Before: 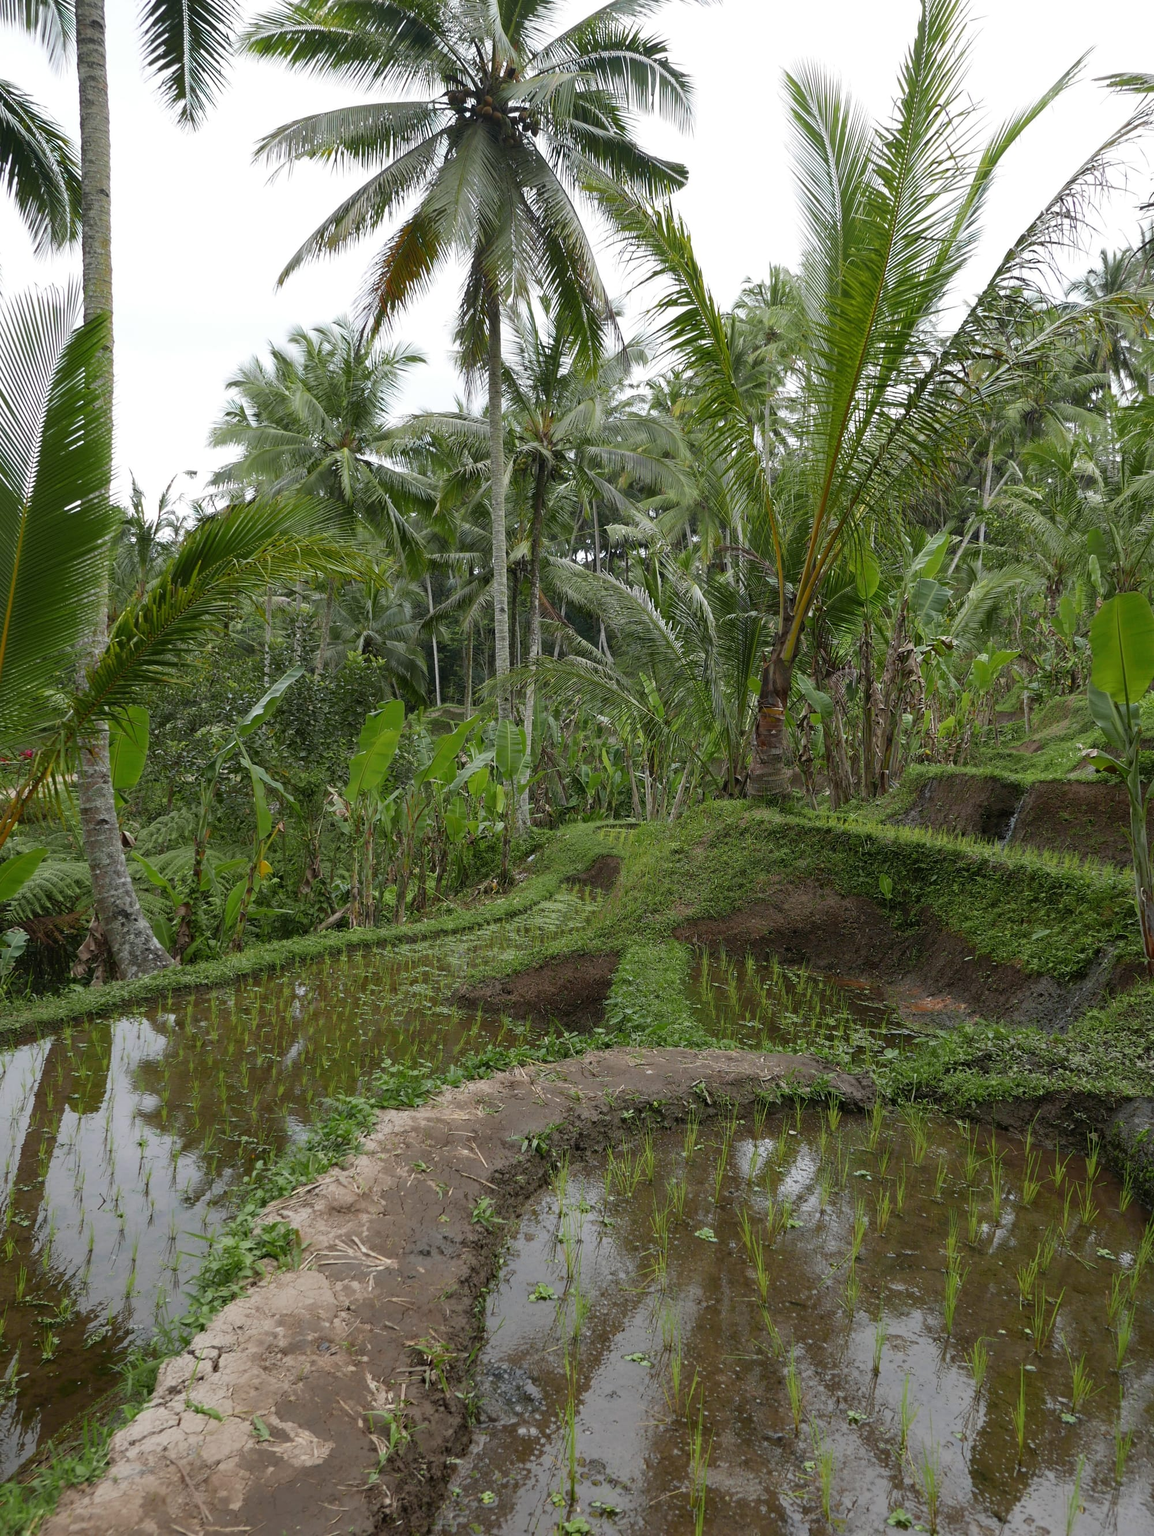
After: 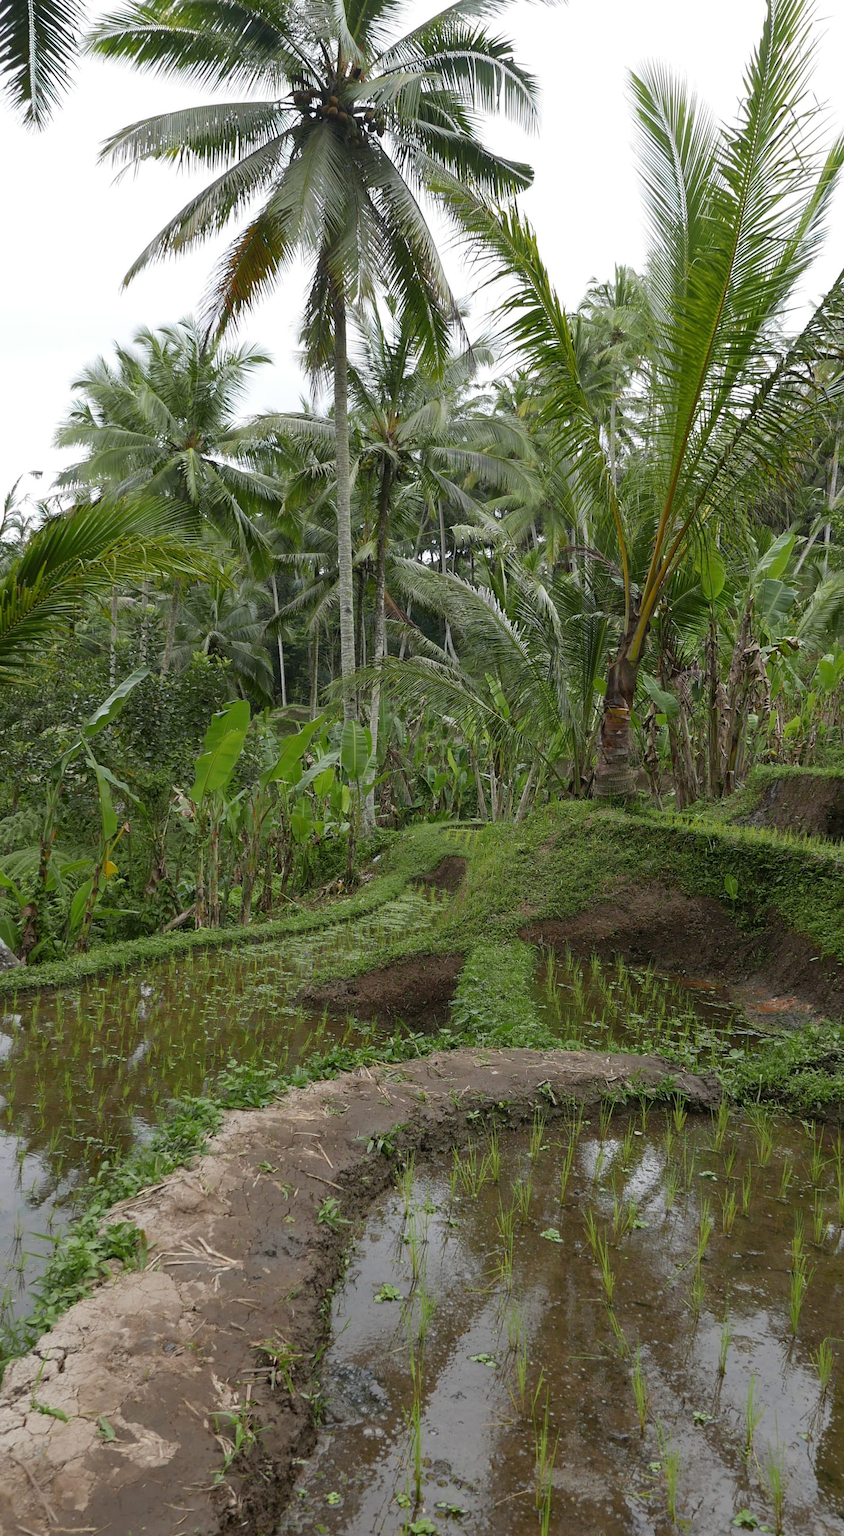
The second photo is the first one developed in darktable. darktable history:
crop: left 13.443%, right 13.31%
tone equalizer: on, module defaults
